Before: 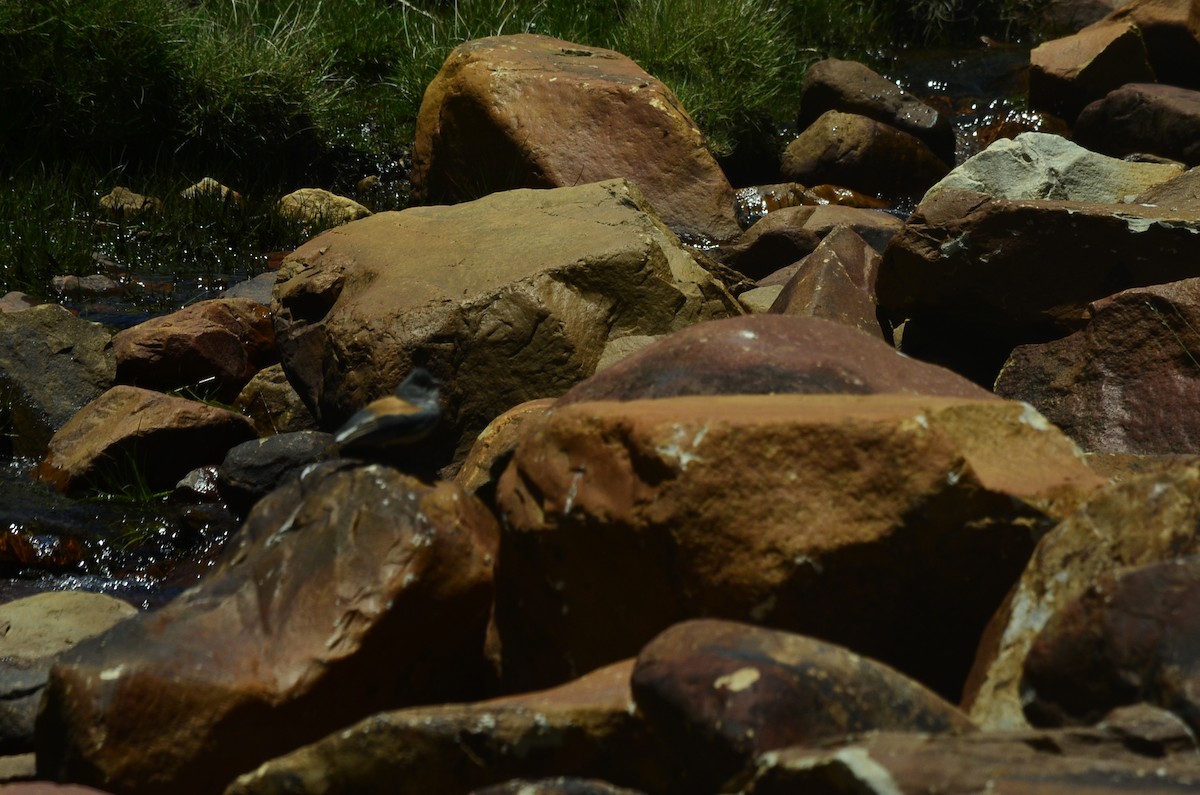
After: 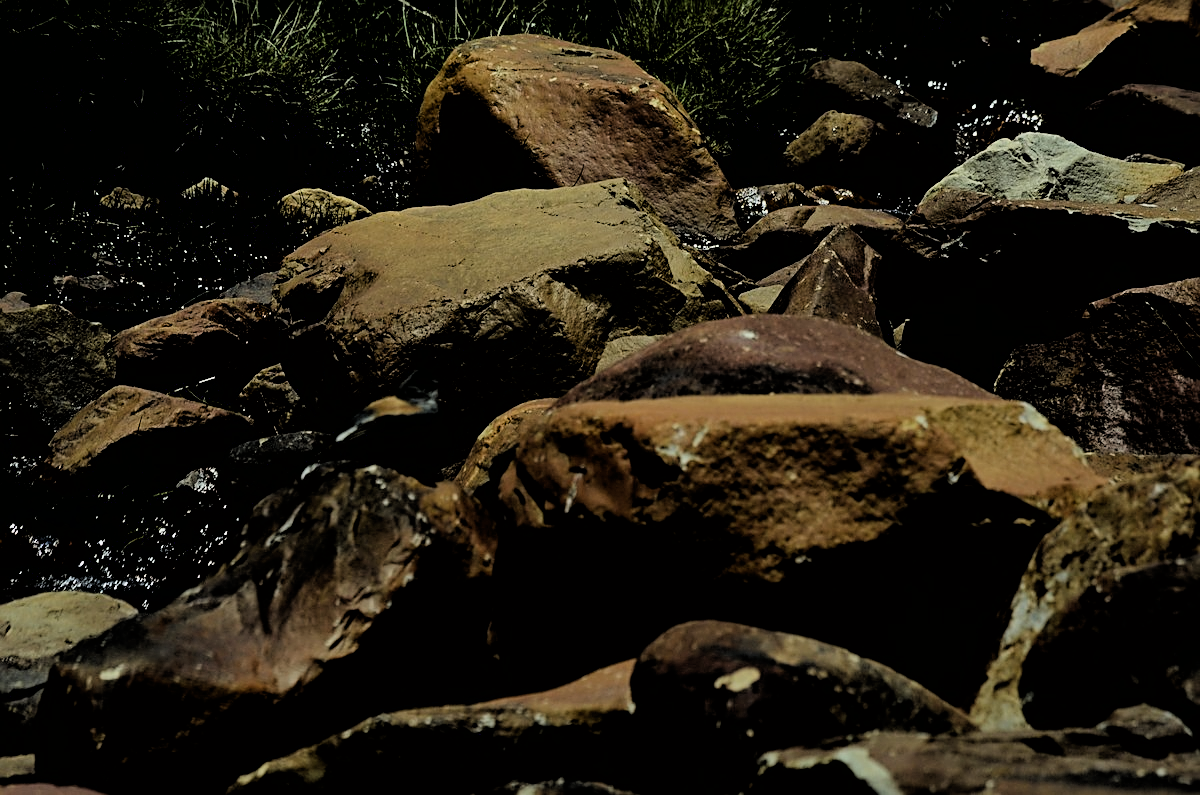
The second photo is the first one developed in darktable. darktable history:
sharpen: radius 2.53, amount 0.63
filmic rgb: black relative exposure -2.77 EV, white relative exposure 4.56 EV, threshold 2.95 EV, hardness 1.71, contrast 1.247, color science v6 (2022), enable highlight reconstruction true
